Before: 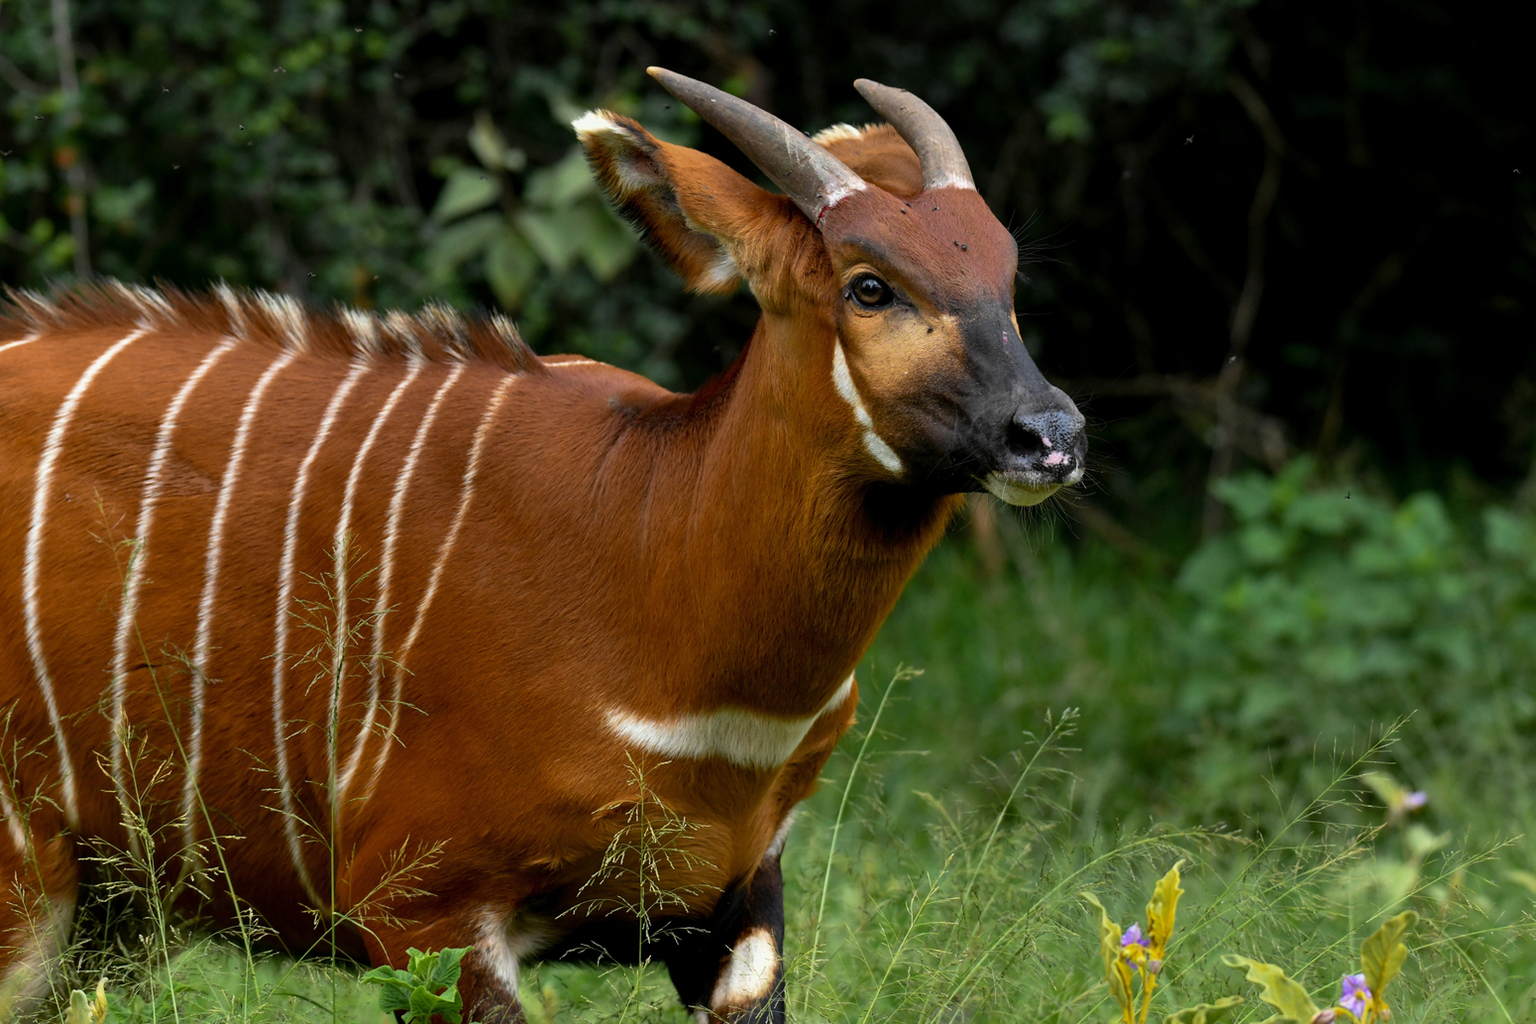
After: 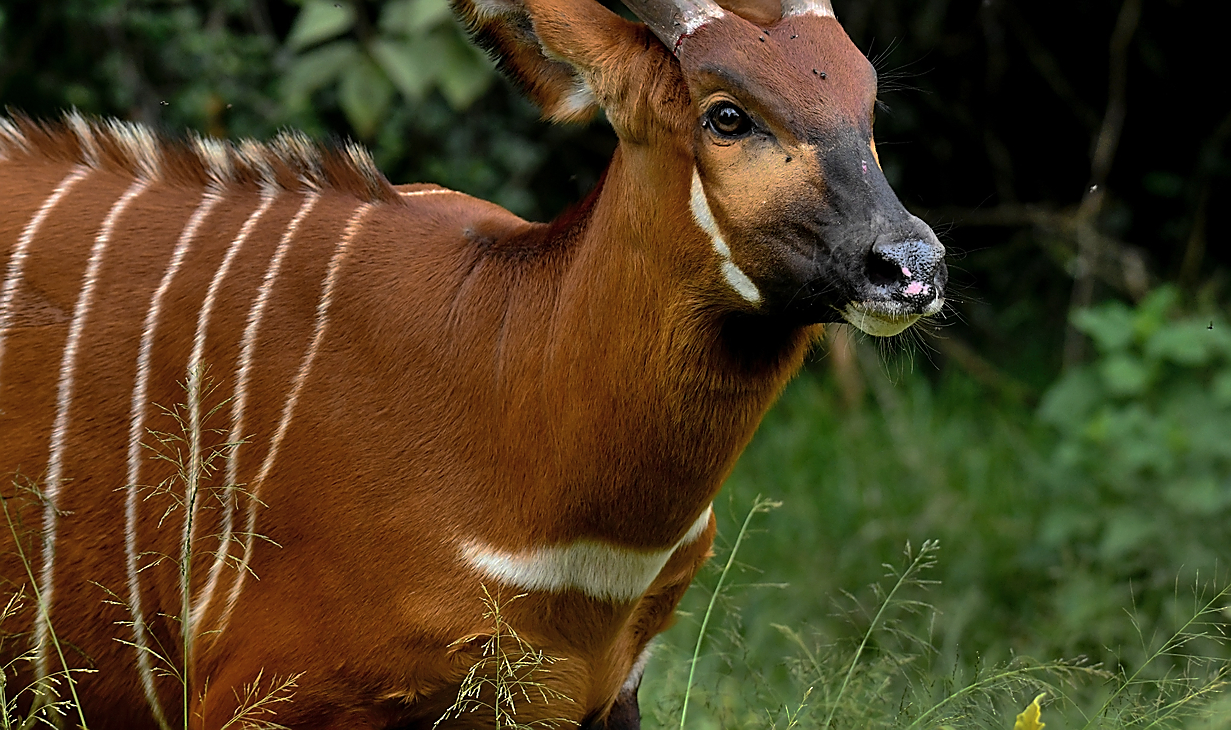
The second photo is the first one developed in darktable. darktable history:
crop: left 9.712%, top 16.928%, right 10.845%, bottom 12.332%
sharpen: radius 1.4, amount 1.25, threshold 0.7
base curve: curves: ch0 [(0, 0) (0.595, 0.418) (1, 1)], preserve colors none
color balance rgb: perceptual saturation grading › global saturation -1%
shadows and highlights: radius 100.41, shadows 50.55, highlights -64.36, highlights color adjustment 49.82%, soften with gaussian
